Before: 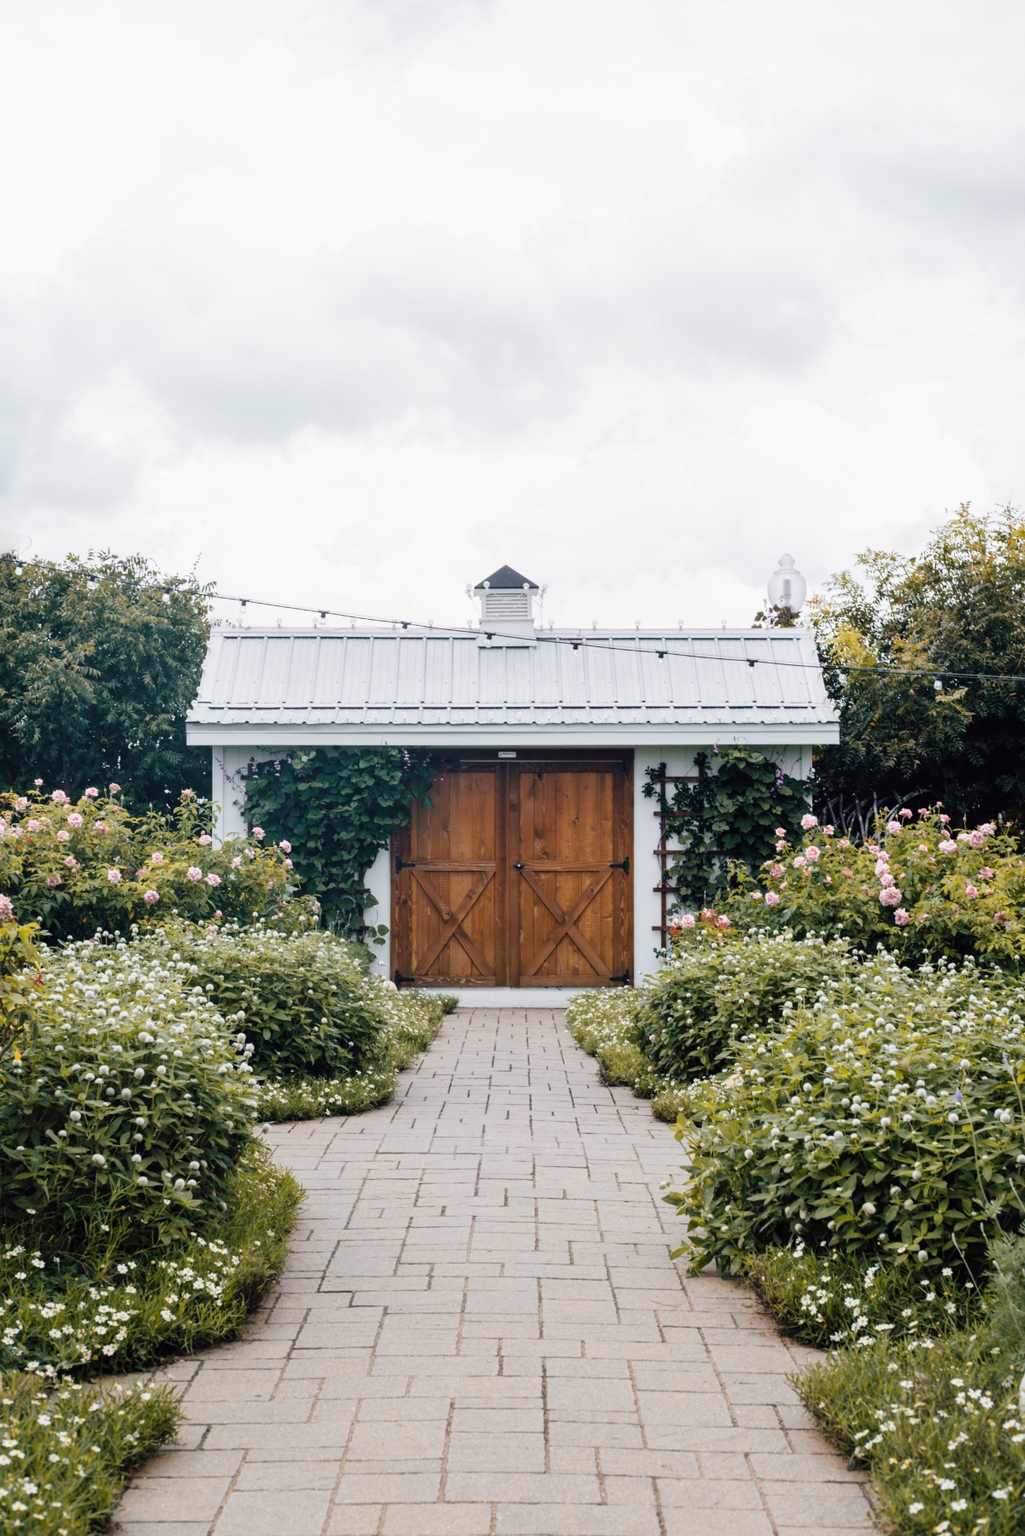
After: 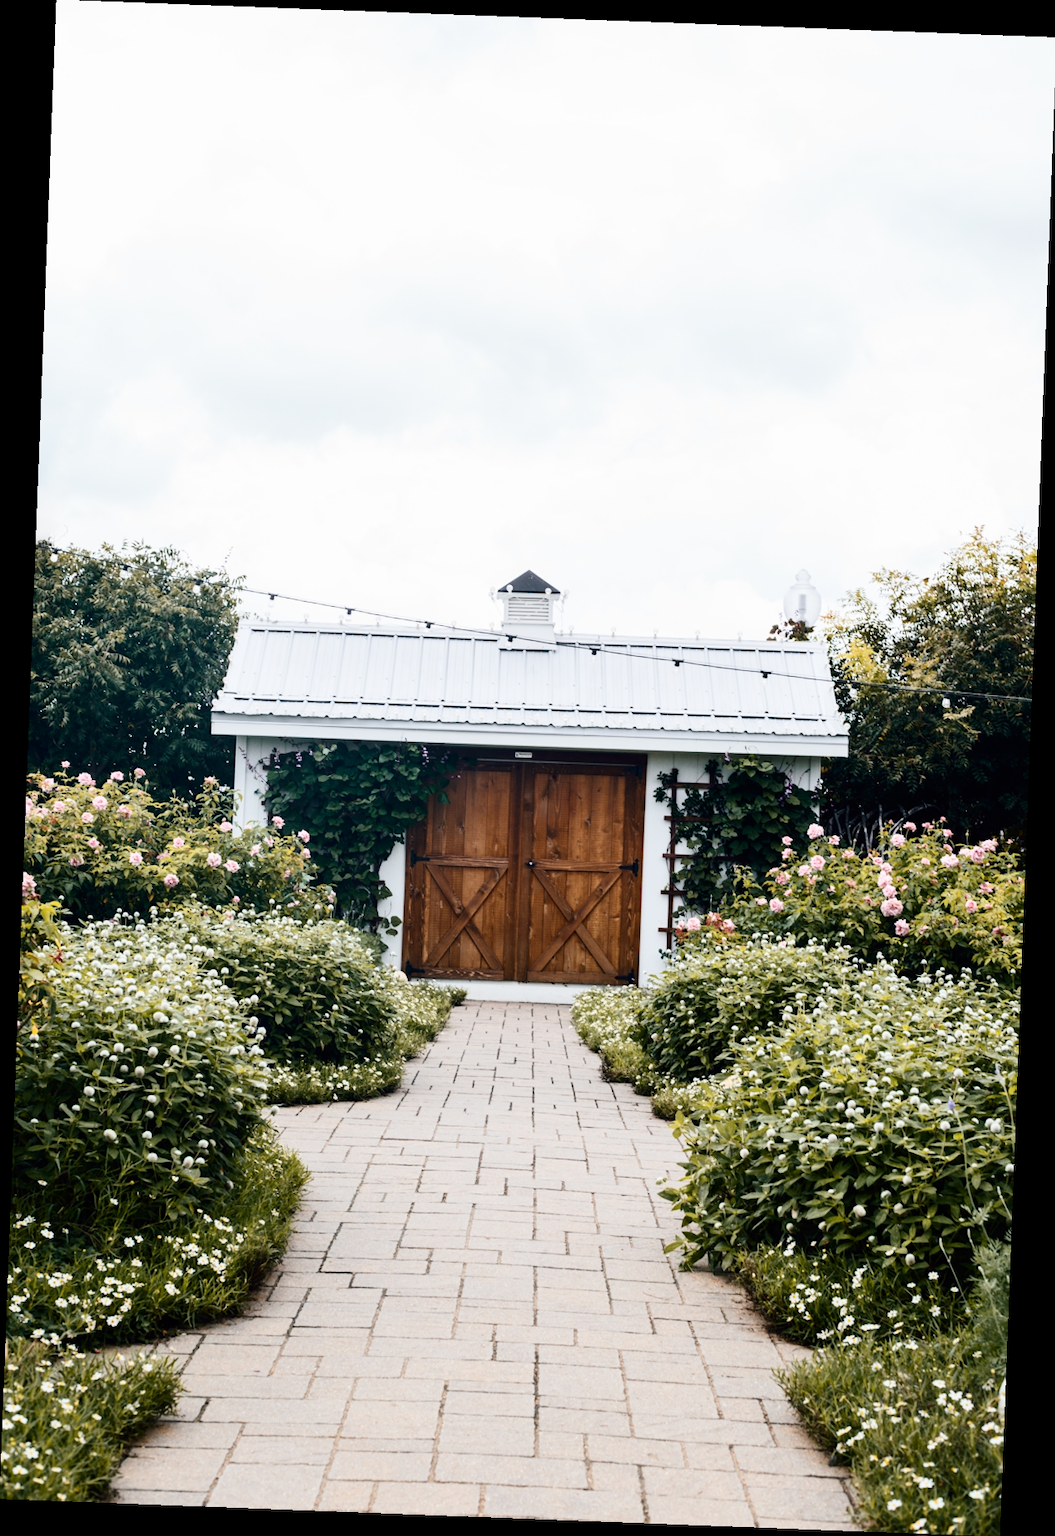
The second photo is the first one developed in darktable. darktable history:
rotate and perspective: rotation 2.17°, automatic cropping off
contrast brightness saturation: contrast 0.28
